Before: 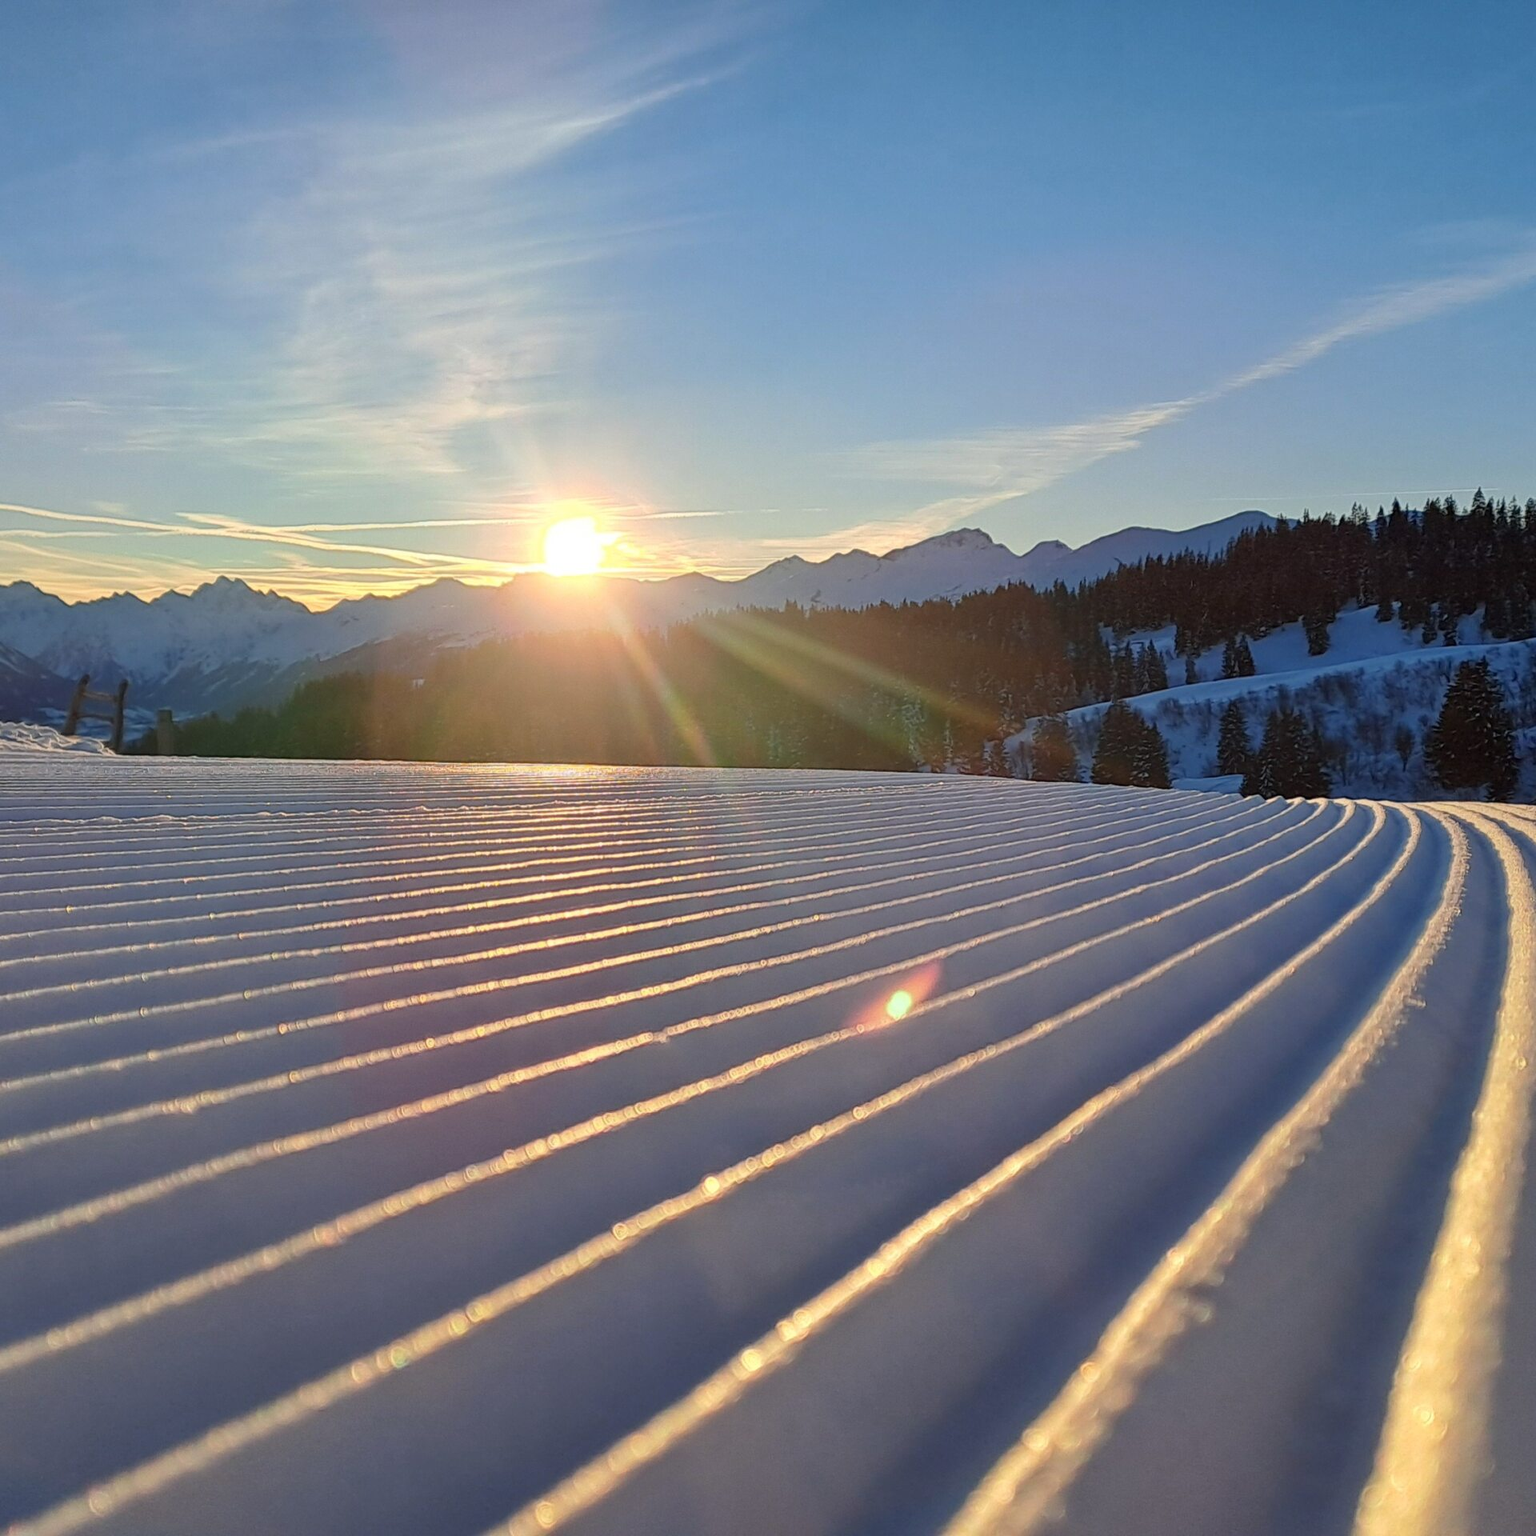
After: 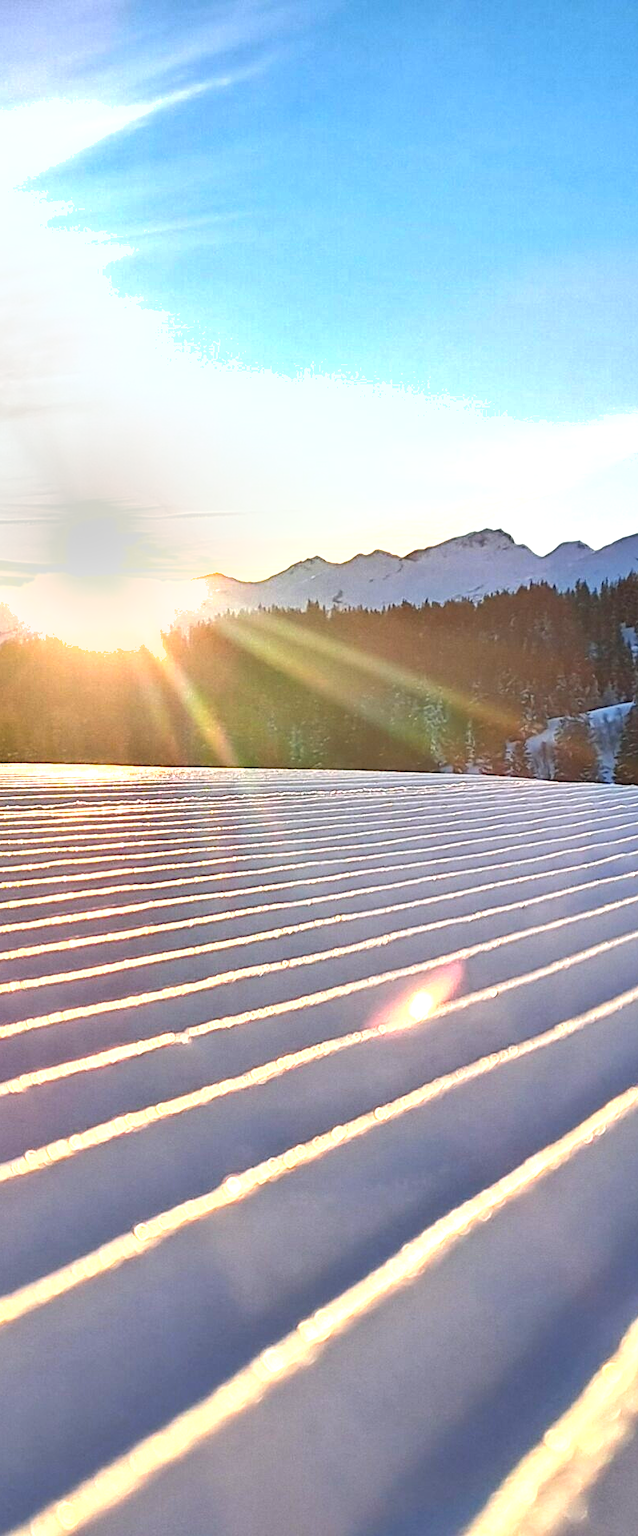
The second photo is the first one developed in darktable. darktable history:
shadows and highlights: soften with gaussian
exposure: black level correction 0, exposure 1.369 EV, compensate highlight preservation false
crop: left 31.188%, right 27.209%
tone equalizer: luminance estimator HSV value / RGB max
